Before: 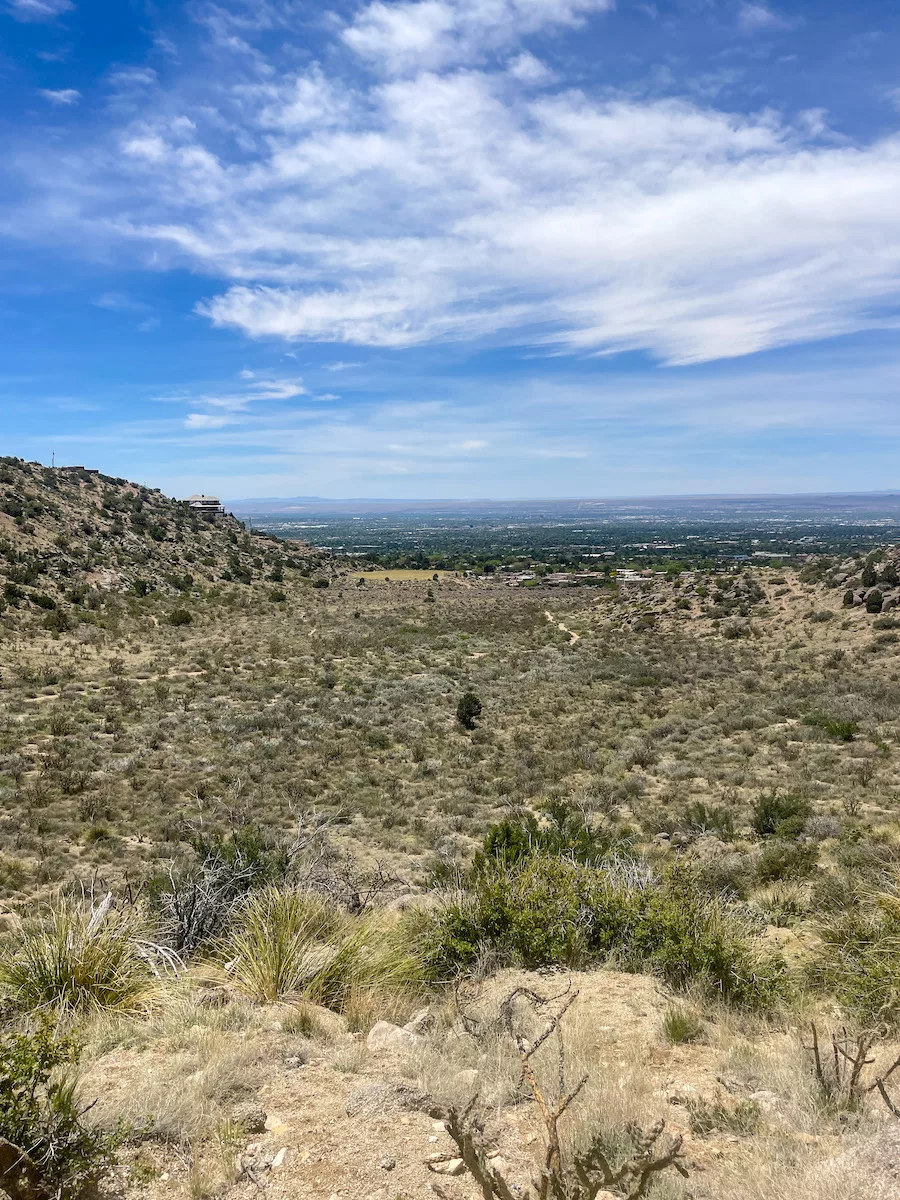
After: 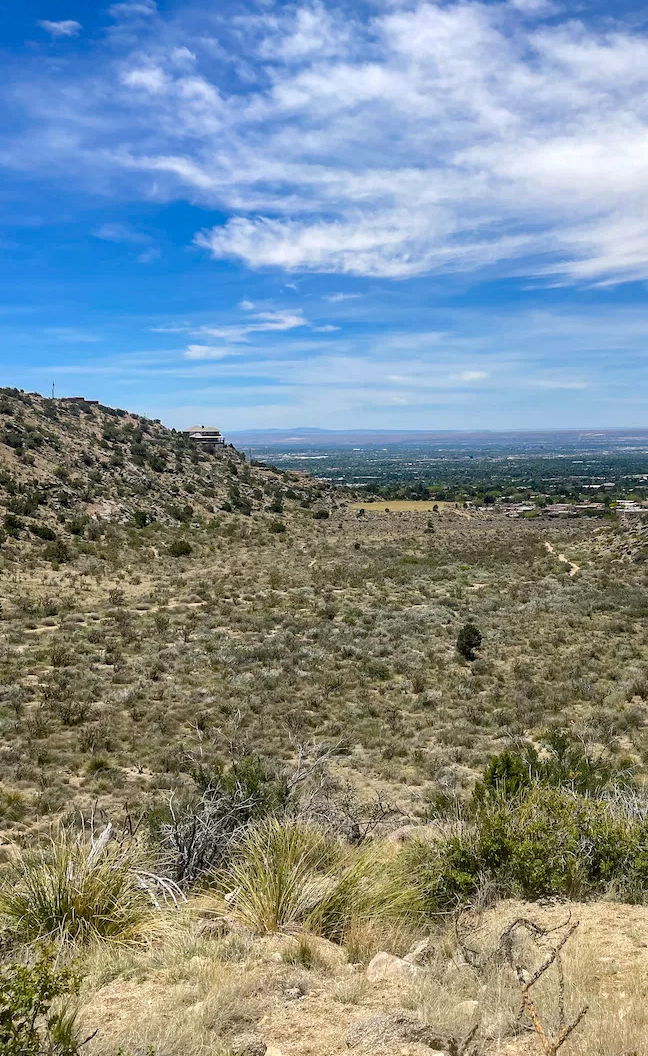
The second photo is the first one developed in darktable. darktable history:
crop: top 5.803%, right 27.864%, bottom 5.804%
haze removal: strength 0.29, distance 0.25, compatibility mode true, adaptive false
